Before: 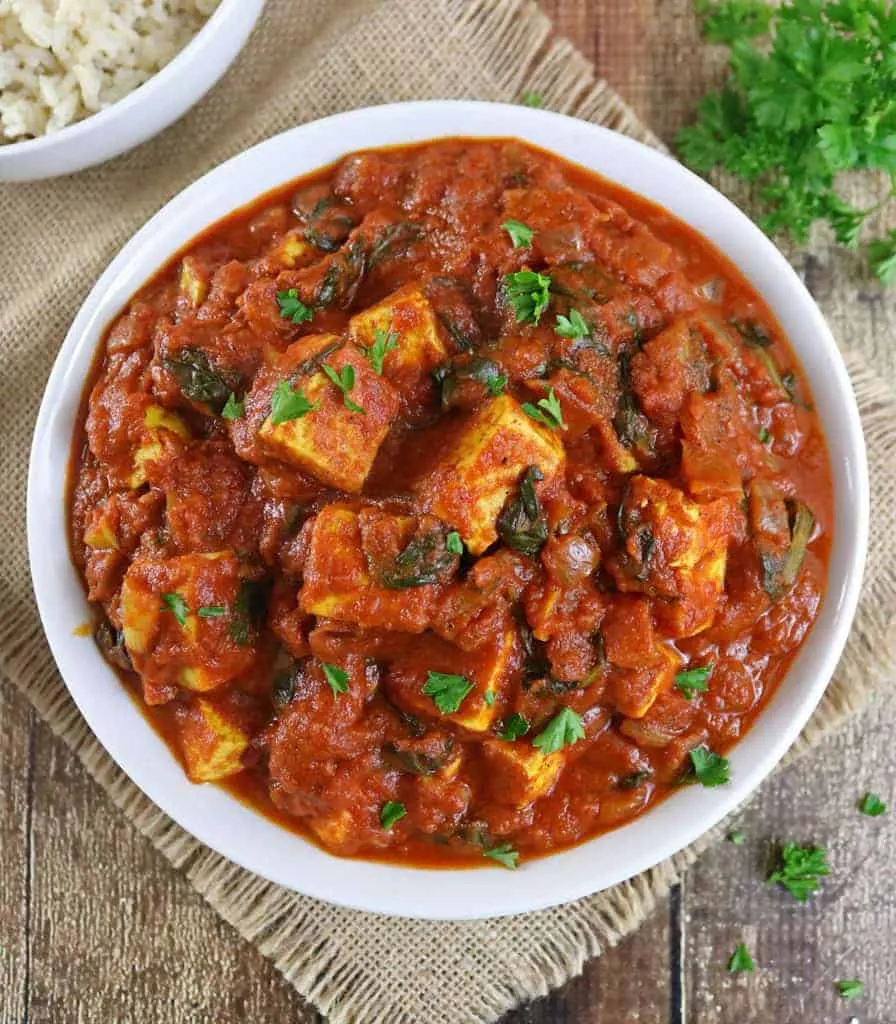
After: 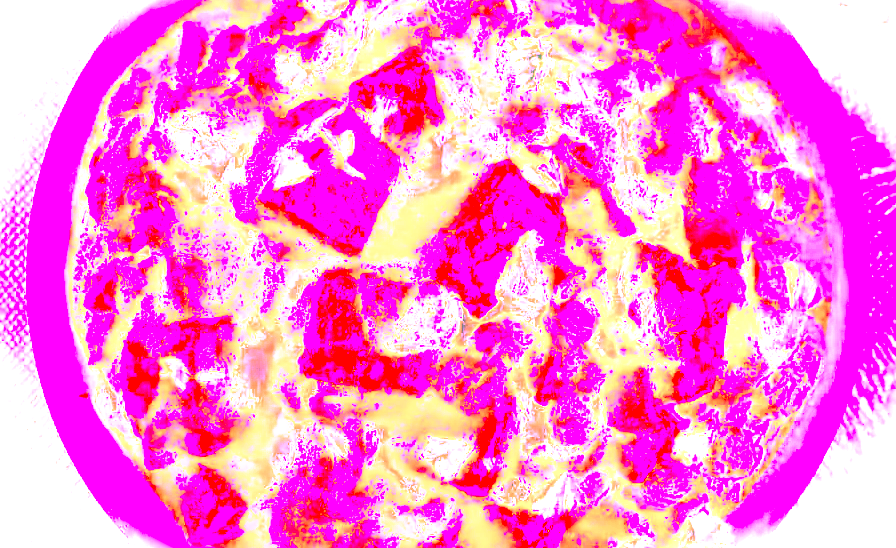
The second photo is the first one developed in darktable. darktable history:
vignetting: fall-off start 100%, brightness -0.282, width/height ratio 1.31
white balance: red 8, blue 8
crop and rotate: top 23.043%, bottom 23.437%
local contrast: on, module defaults
